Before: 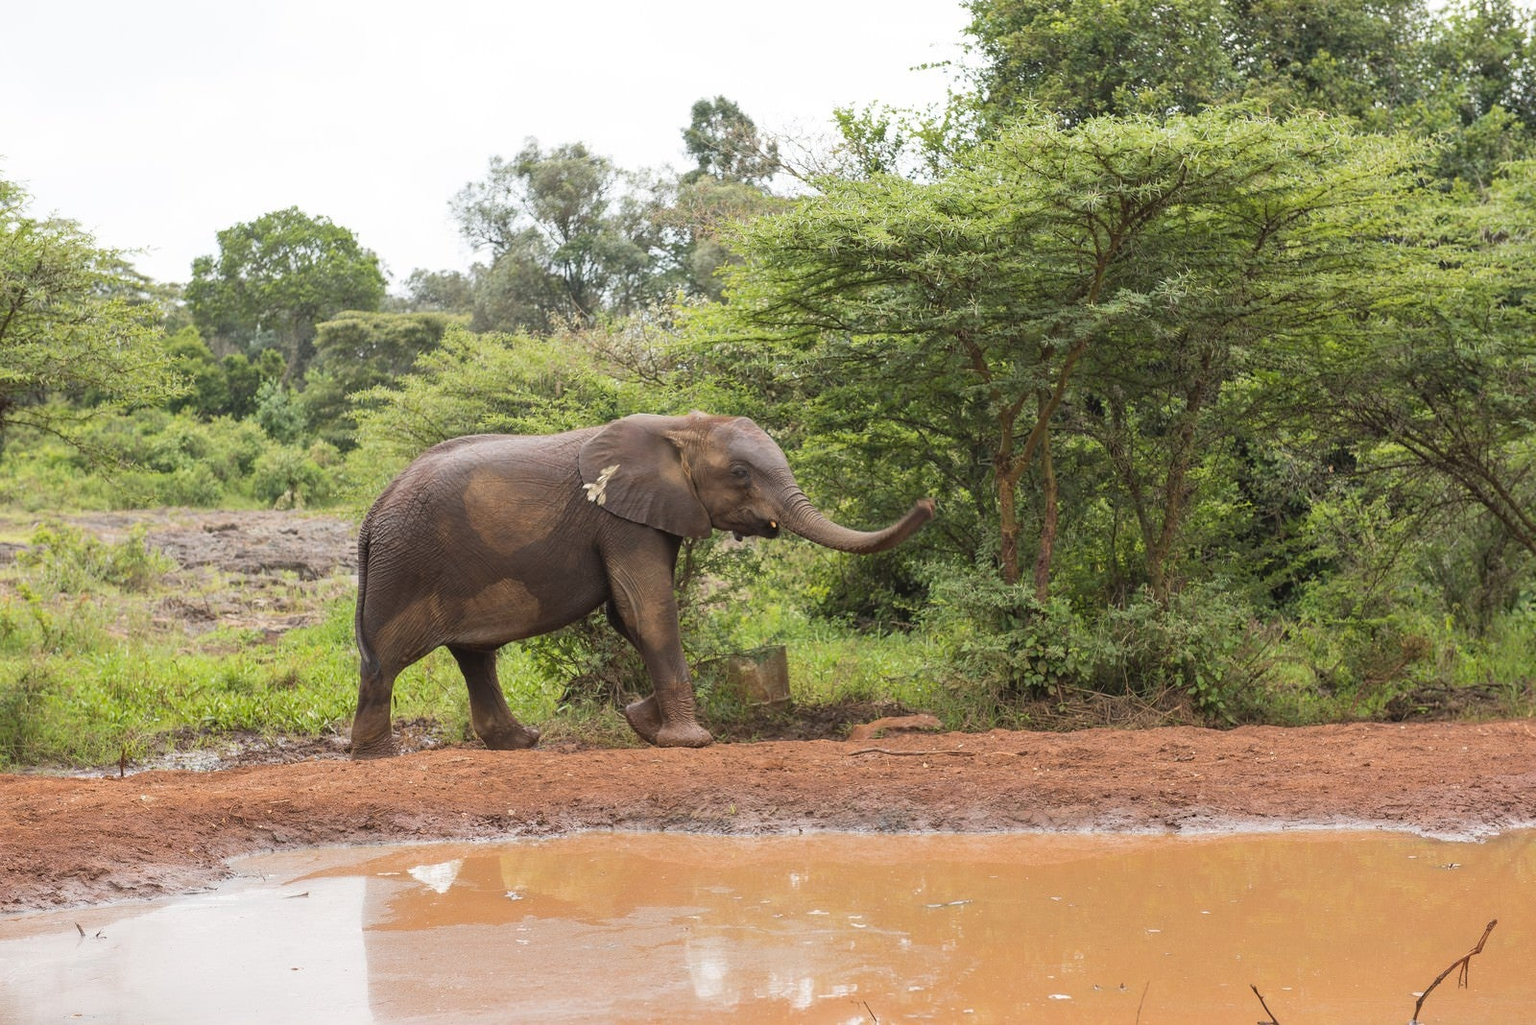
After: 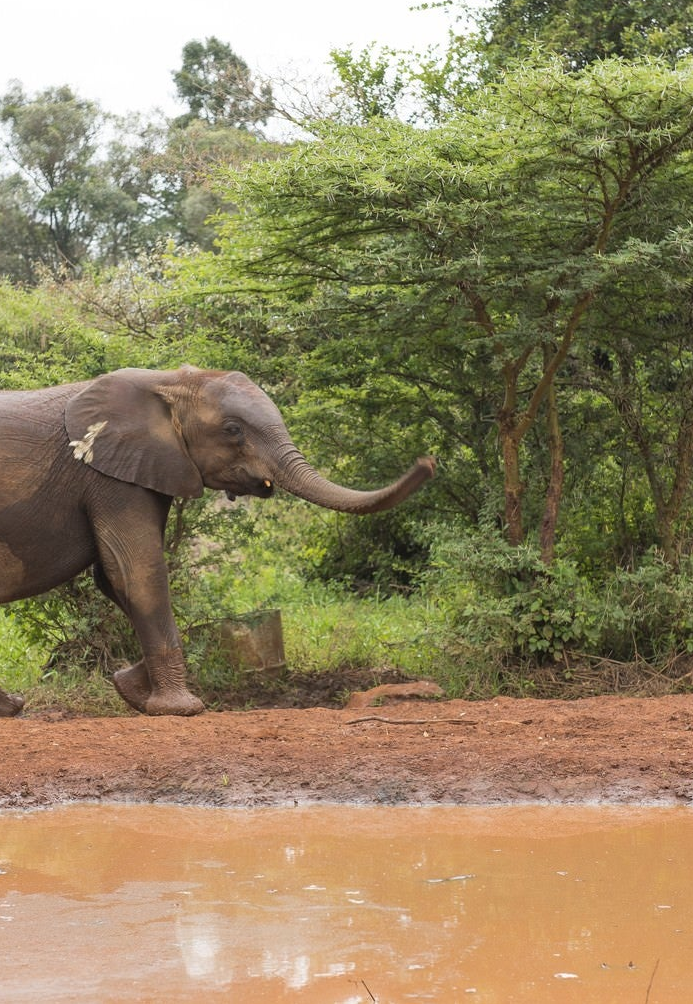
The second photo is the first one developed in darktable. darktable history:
crop: left 33.646%, top 5.963%, right 23.014%
